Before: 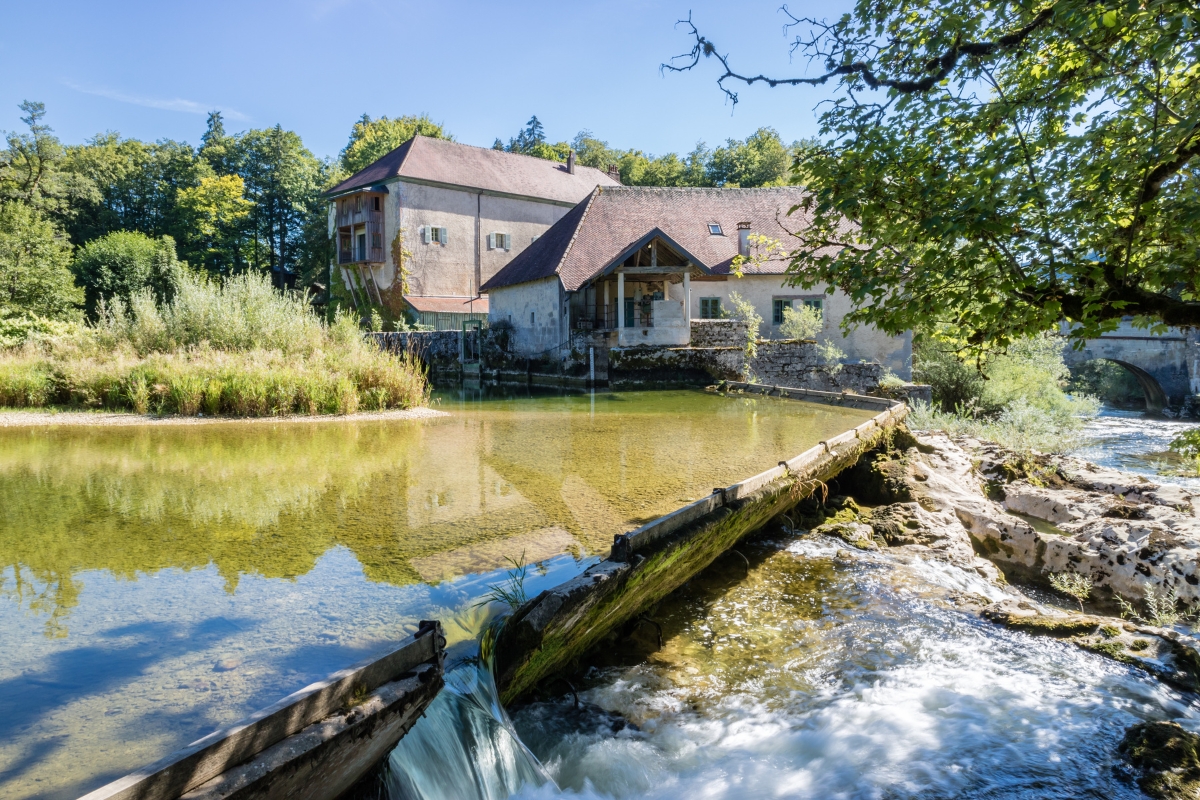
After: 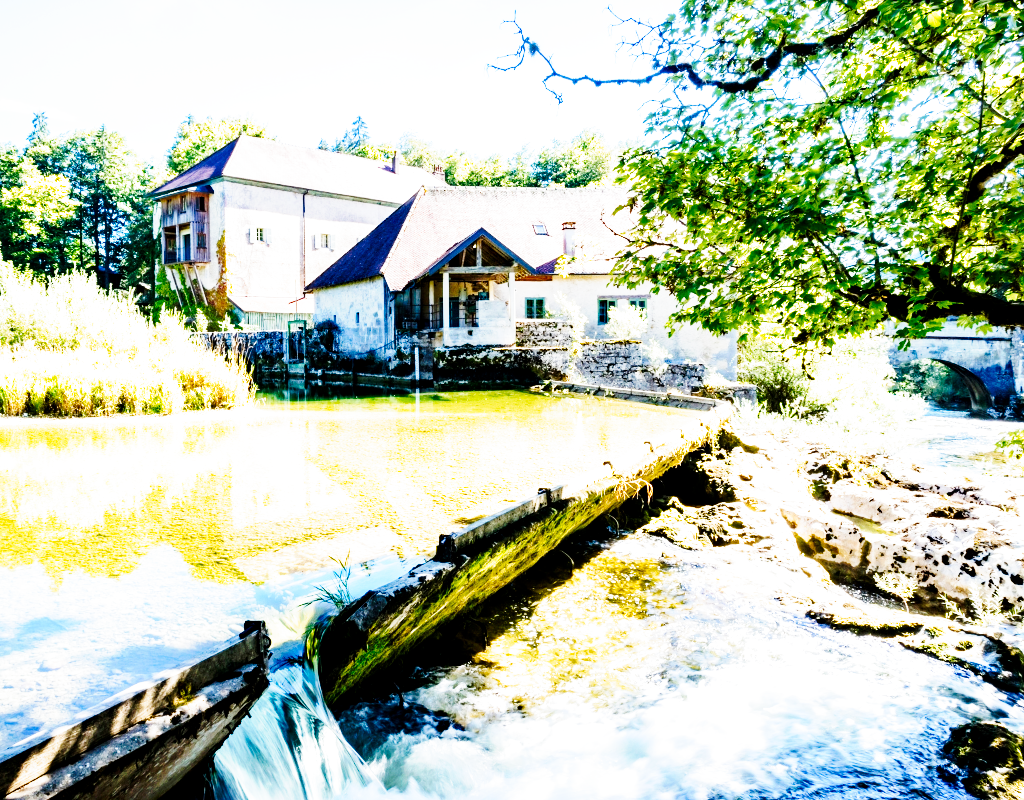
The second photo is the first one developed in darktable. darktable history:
tone curve: curves: ch0 [(0, 0) (0.003, 0.003) (0.011, 0.013) (0.025, 0.028) (0.044, 0.05) (0.069, 0.079) (0.1, 0.113) (0.136, 0.154) (0.177, 0.201) (0.224, 0.268) (0.277, 0.38) (0.335, 0.486) (0.399, 0.588) (0.468, 0.688) (0.543, 0.787) (0.623, 0.854) (0.709, 0.916) (0.801, 0.957) (0.898, 0.978) (1, 1)], preserve colors none
filmic rgb: middle gray luminance 8.8%, black relative exposure -6.3 EV, white relative exposure 2.7 EV, threshold 6 EV, target black luminance 0%, hardness 4.74, latitude 73.47%, contrast 1.332, shadows ↔ highlights balance 10.13%, add noise in highlights 0, preserve chrominance no, color science v3 (2019), use custom middle-gray values true, iterations of high-quality reconstruction 0, contrast in highlights soft, enable highlight reconstruction true
haze removal: compatibility mode true, adaptive false
crop and rotate: left 14.584%
